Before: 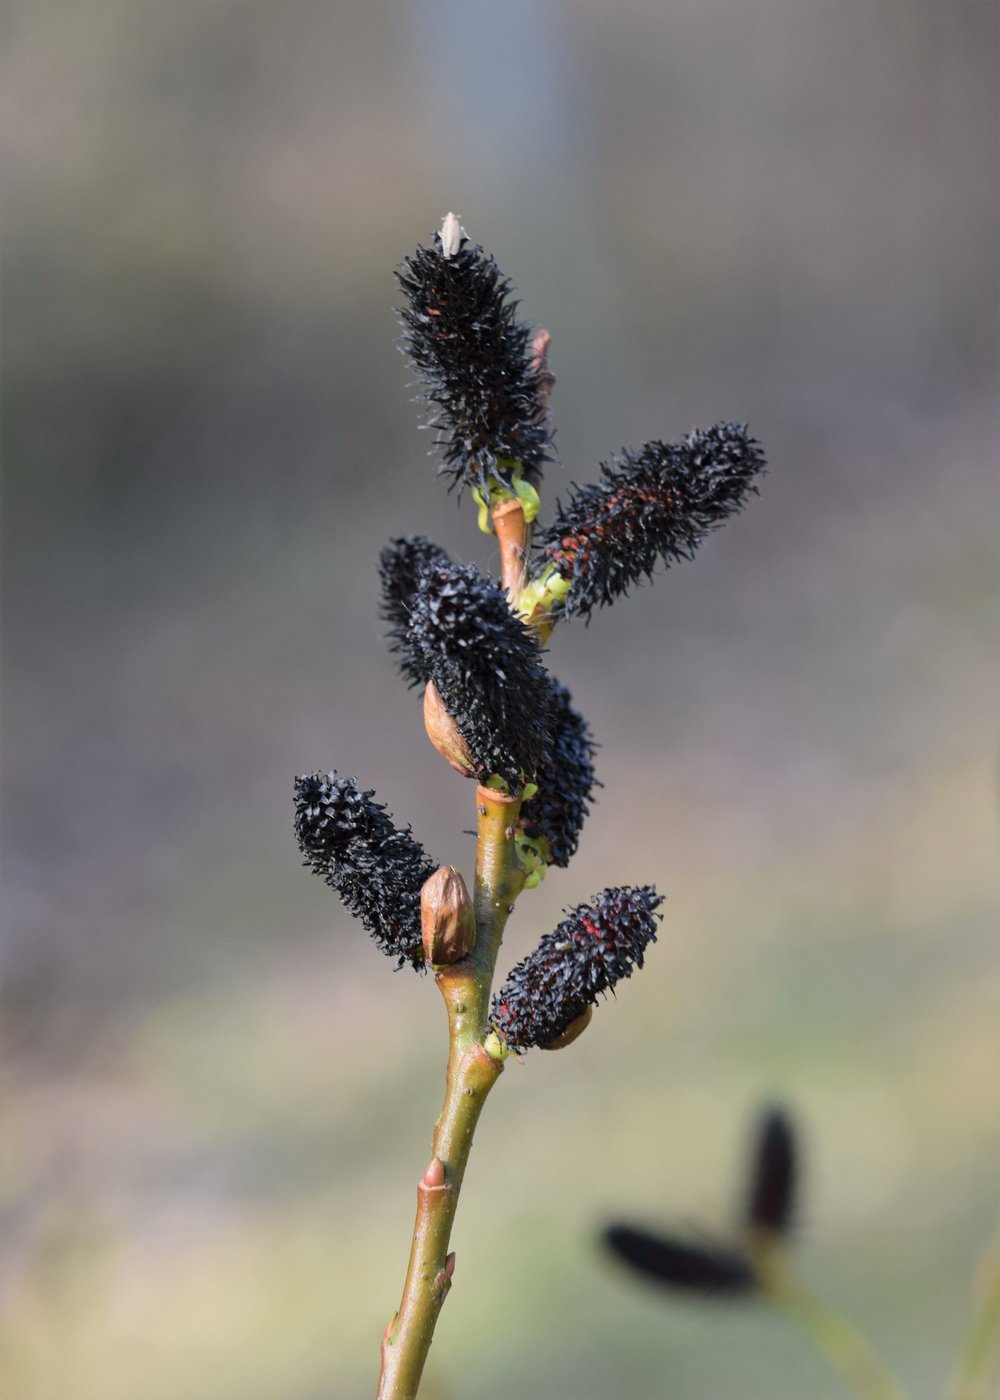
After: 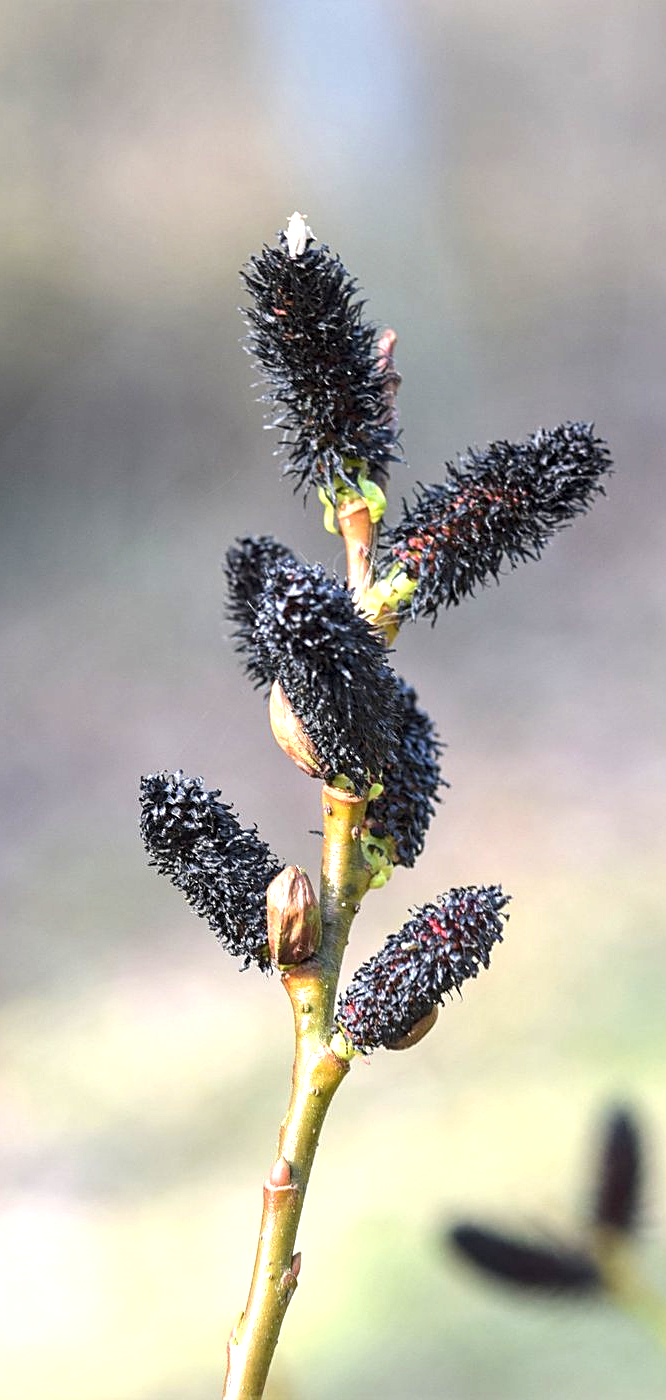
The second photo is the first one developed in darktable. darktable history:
local contrast: on, module defaults
exposure: black level correction 0, exposure 1.125 EV, compensate exposure bias true, compensate highlight preservation false
tone equalizer: on, module defaults
crop: left 15.419%, right 17.914%
sharpen: on, module defaults
